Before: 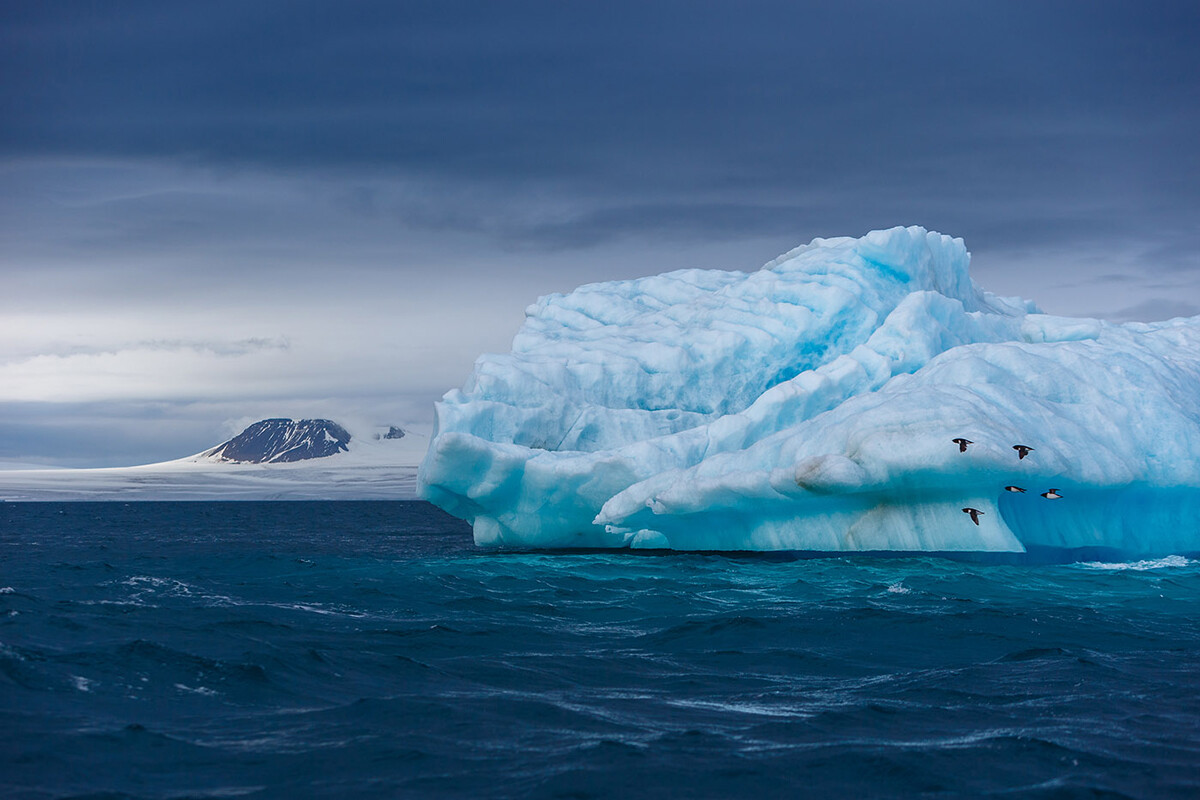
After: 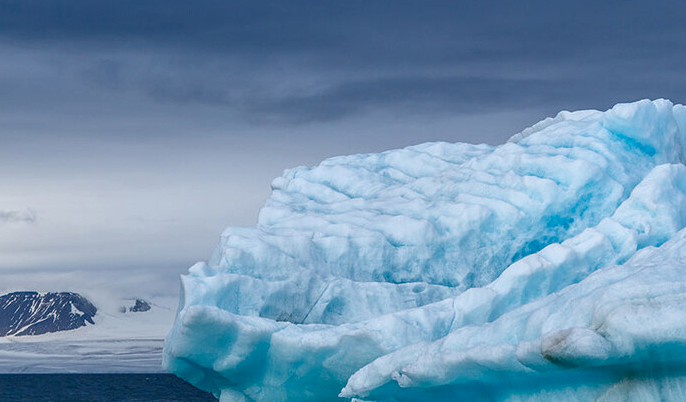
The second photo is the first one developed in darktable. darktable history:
tone equalizer: on, module defaults
local contrast: detail 130%
crop: left 21.173%, top 15.969%, right 21.585%, bottom 33.664%
